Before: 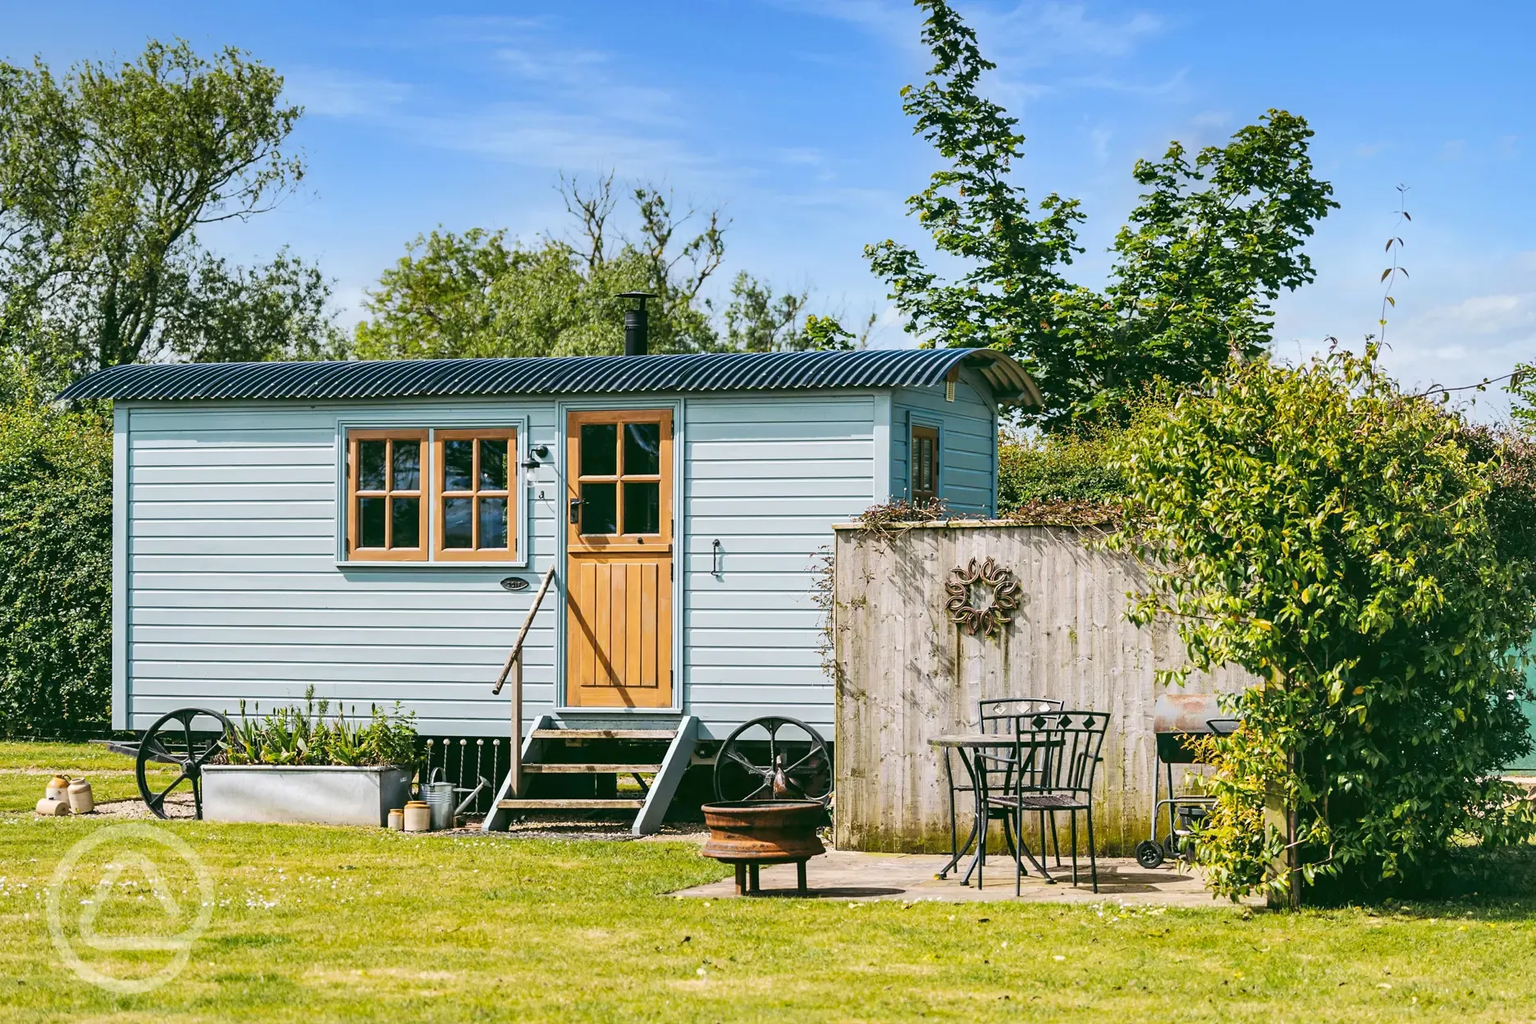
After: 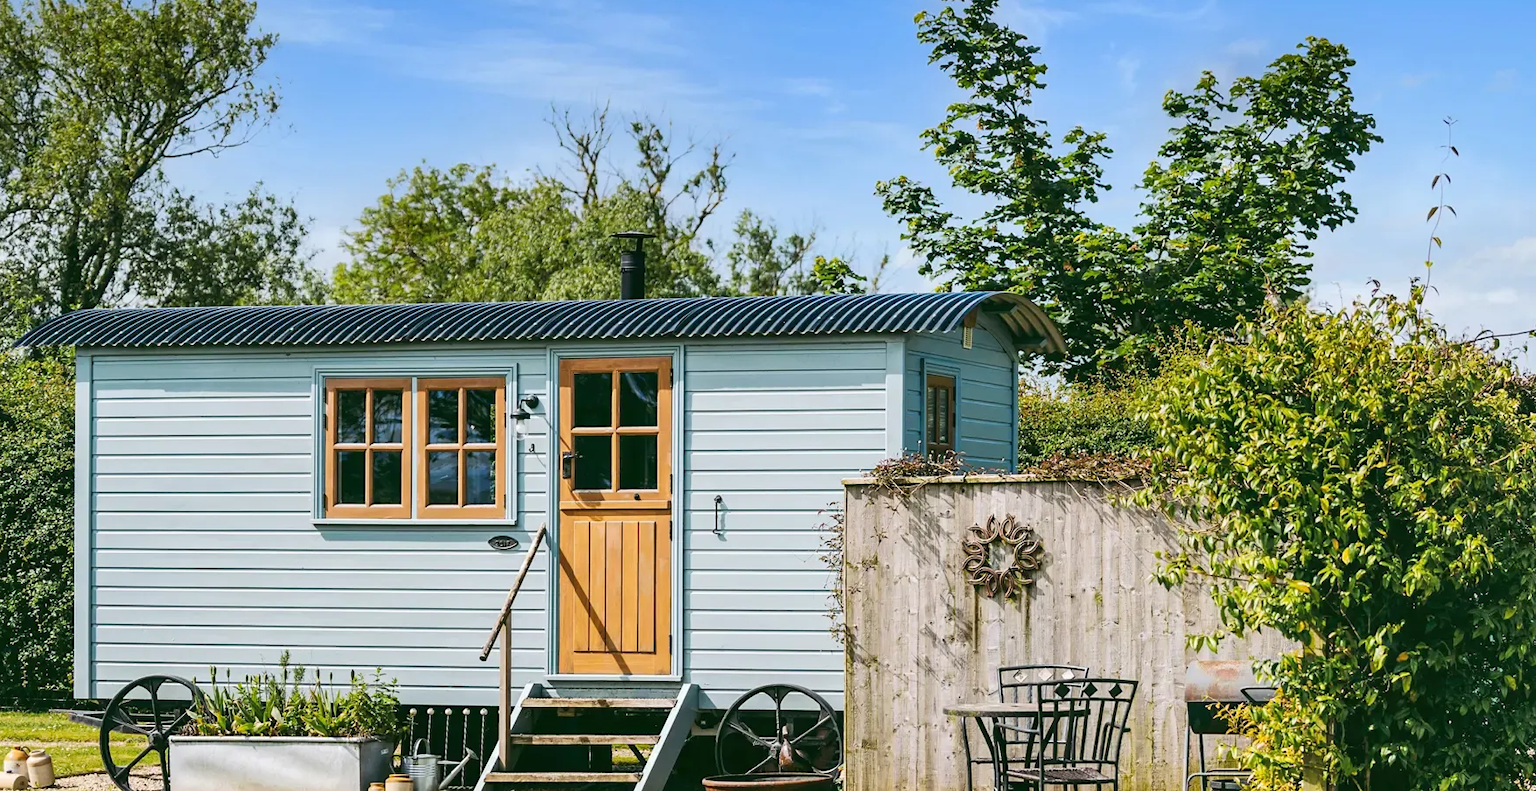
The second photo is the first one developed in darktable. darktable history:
crop: left 2.808%, top 7.299%, right 3.38%, bottom 20.135%
